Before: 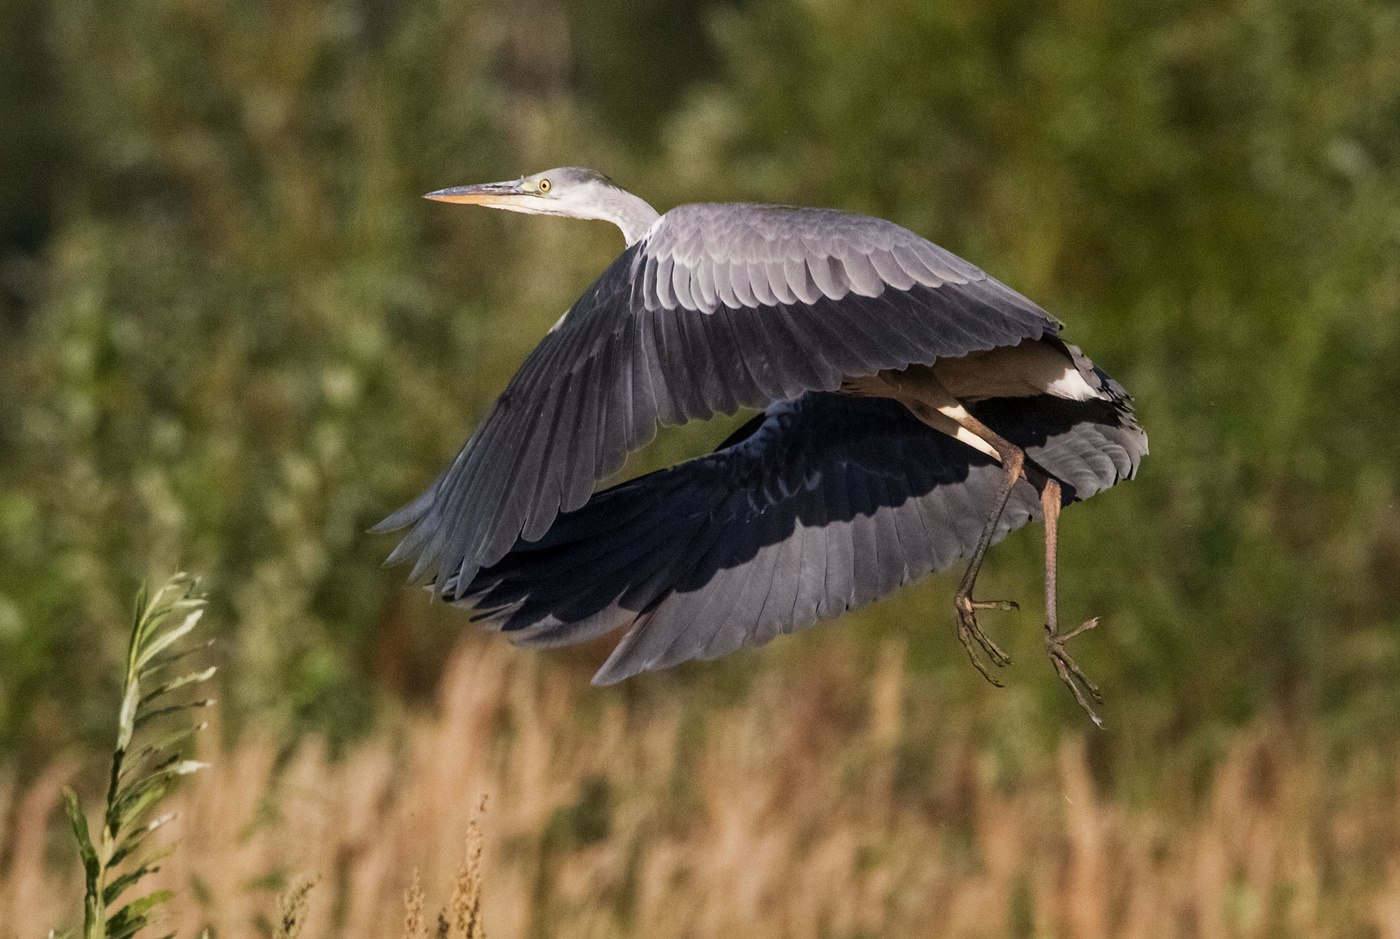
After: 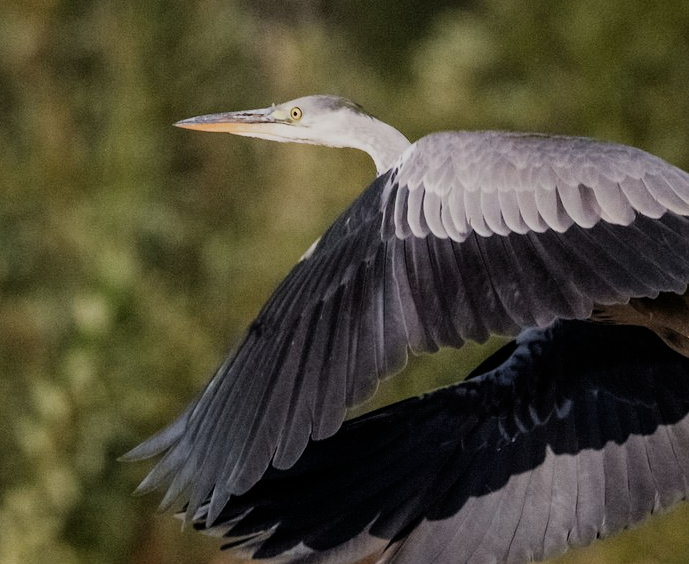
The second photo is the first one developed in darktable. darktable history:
filmic rgb: black relative exposure -7.65 EV, white relative exposure 4.56 EV, hardness 3.61, contrast 1.05
crop: left 17.835%, top 7.675%, right 32.881%, bottom 32.213%
